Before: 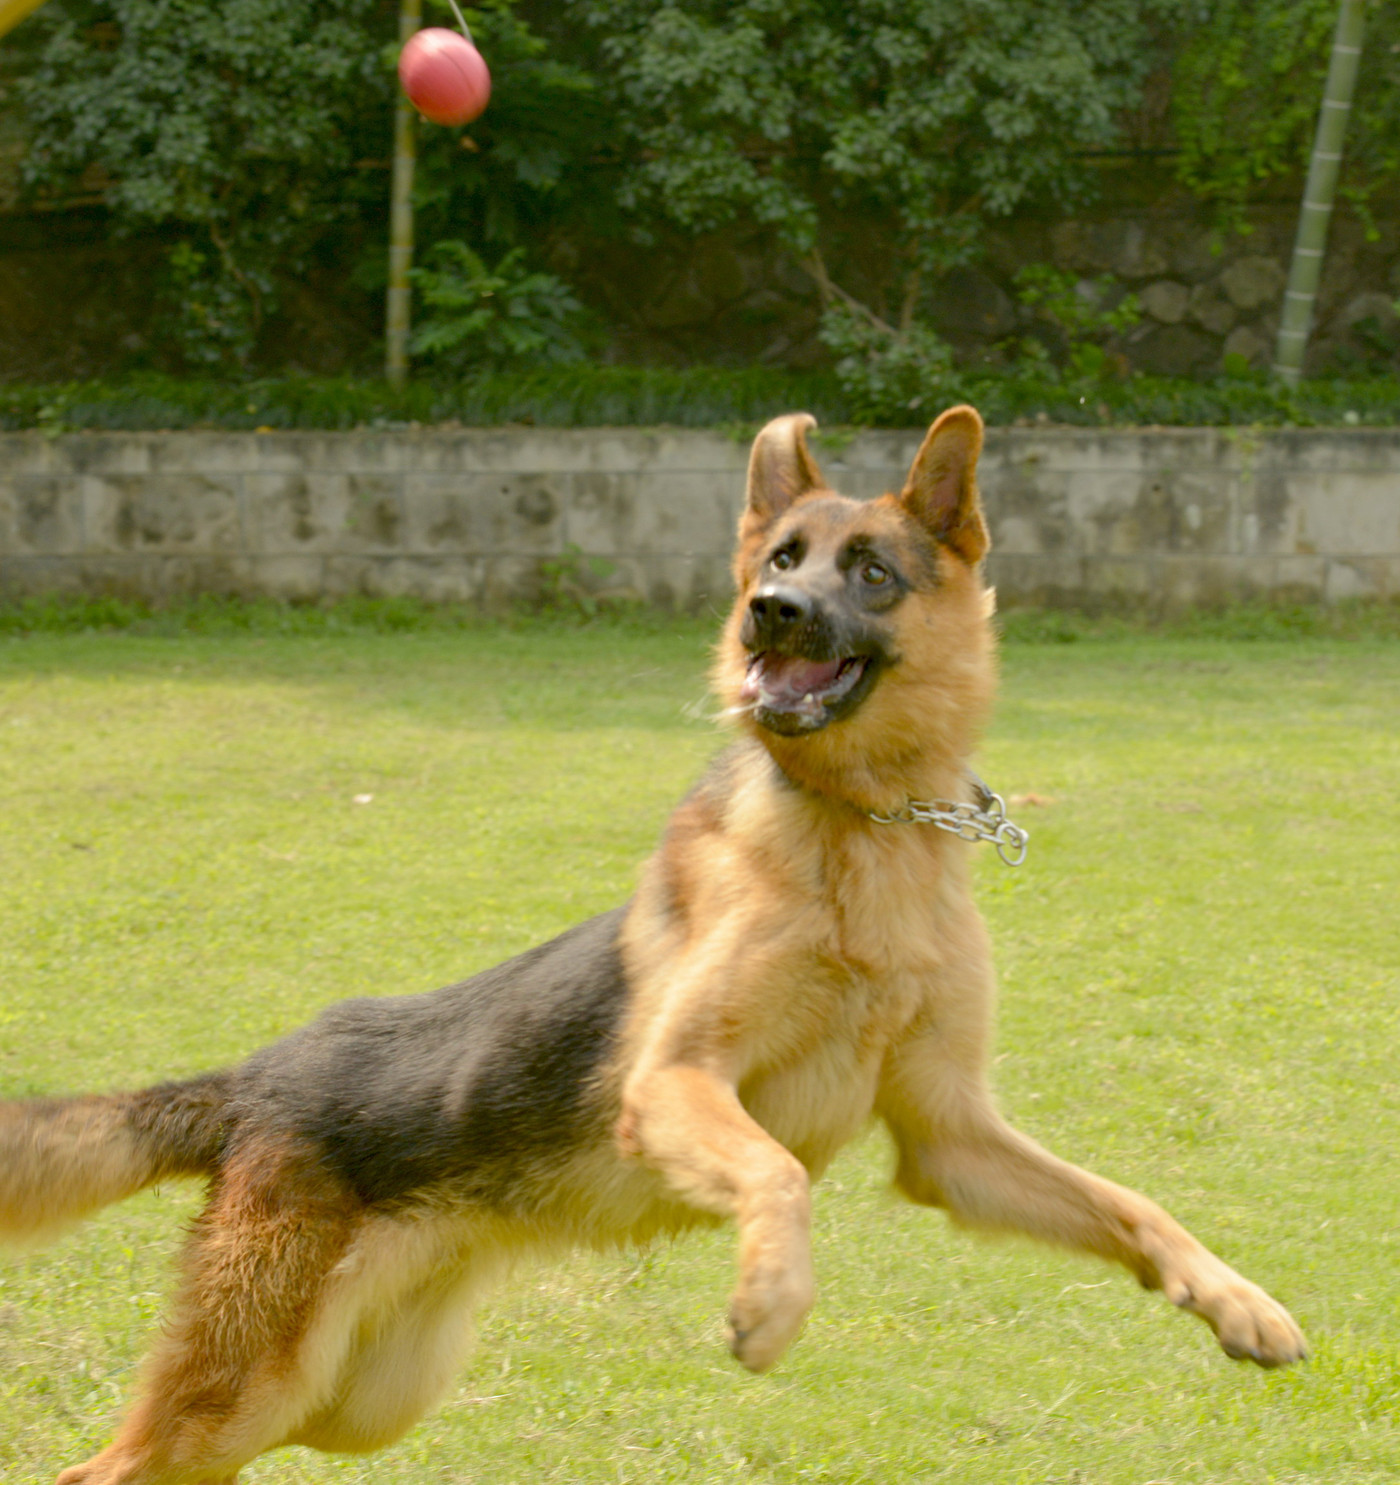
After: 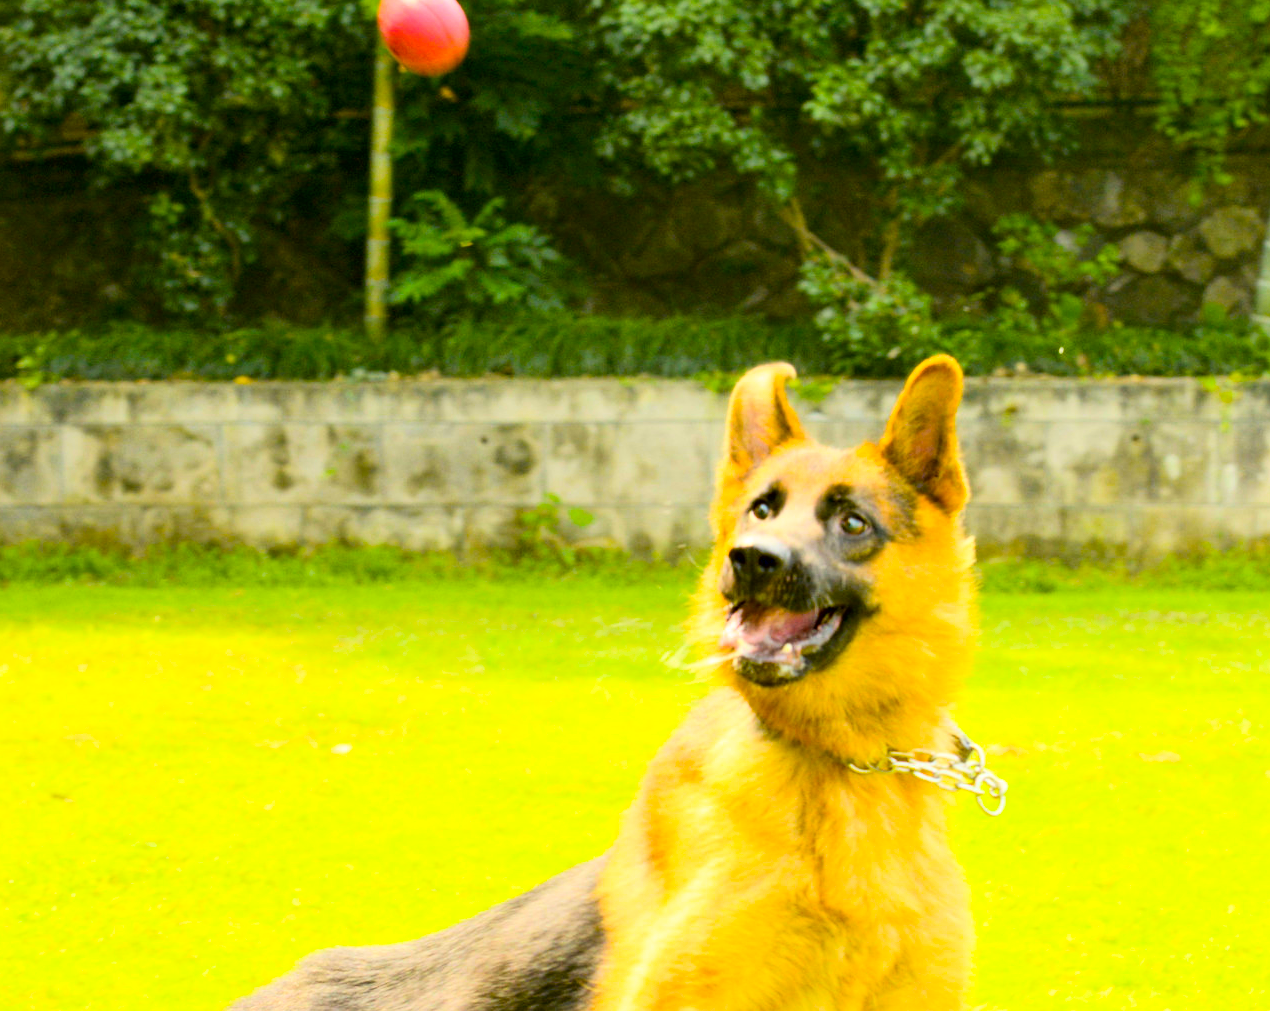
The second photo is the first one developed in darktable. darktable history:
crop: left 1.561%, top 3.404%, right 7.67%, bottom 28.489%
color balance rgb: linear chroma grading › shadows -30.422%, linear chroma grading › global chroma 34.847%, perceptual saturation grading › global saturation 30.028%
base curve: curves: ch0 [(0, 0) (0.007, 0.004) (0.027, 0.03) (0.046, 0.07) (0.207, 0.54) (0.442, 0.872) (0.673, 0.972) (1, 1)]
